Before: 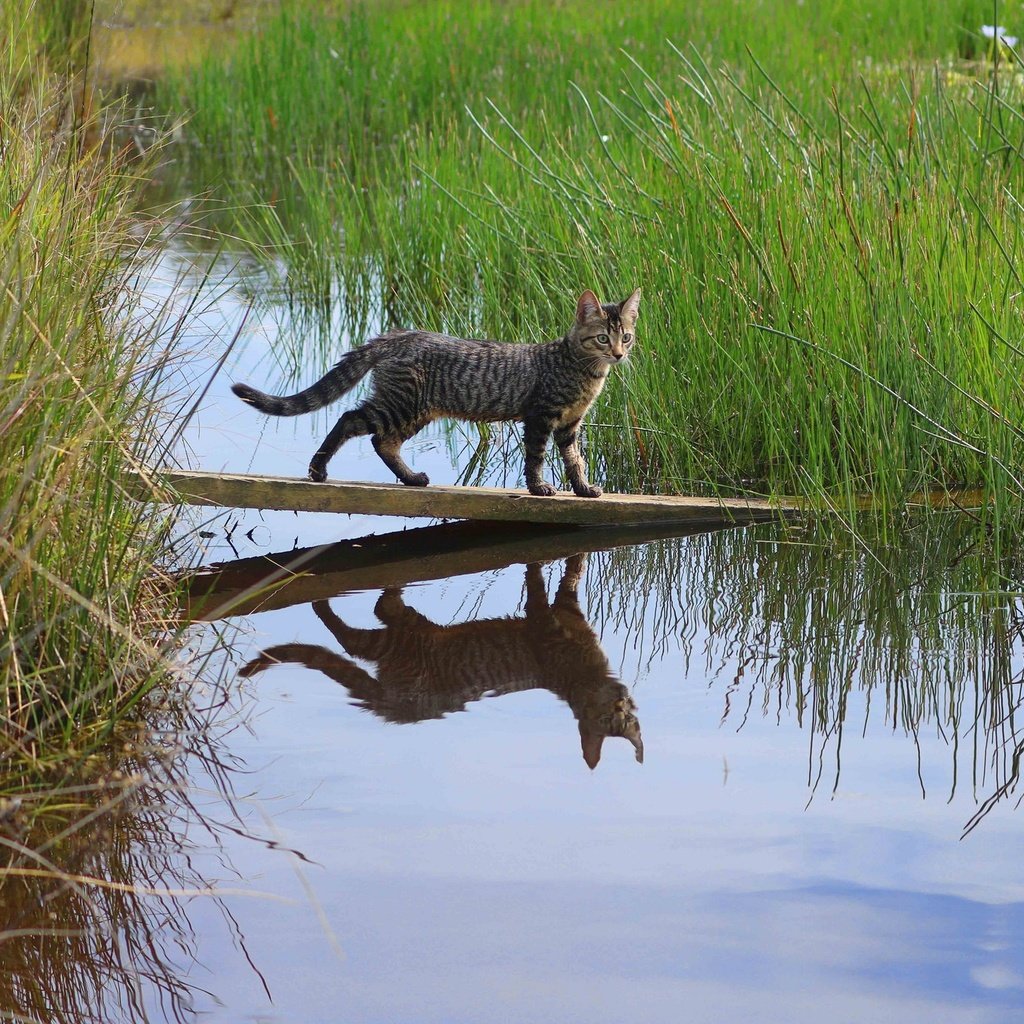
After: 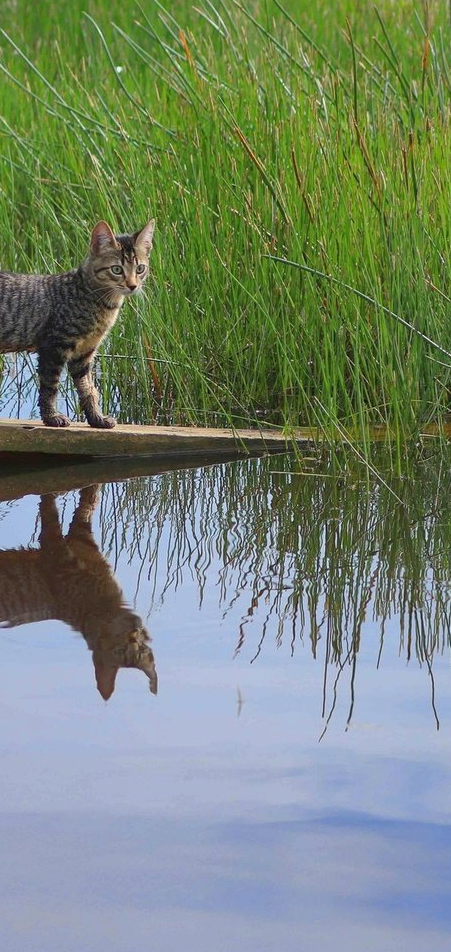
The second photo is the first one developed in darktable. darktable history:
crop: left 47.5%, top 6.768%, right 8.086%
shadows and highlights: on, module defaults
